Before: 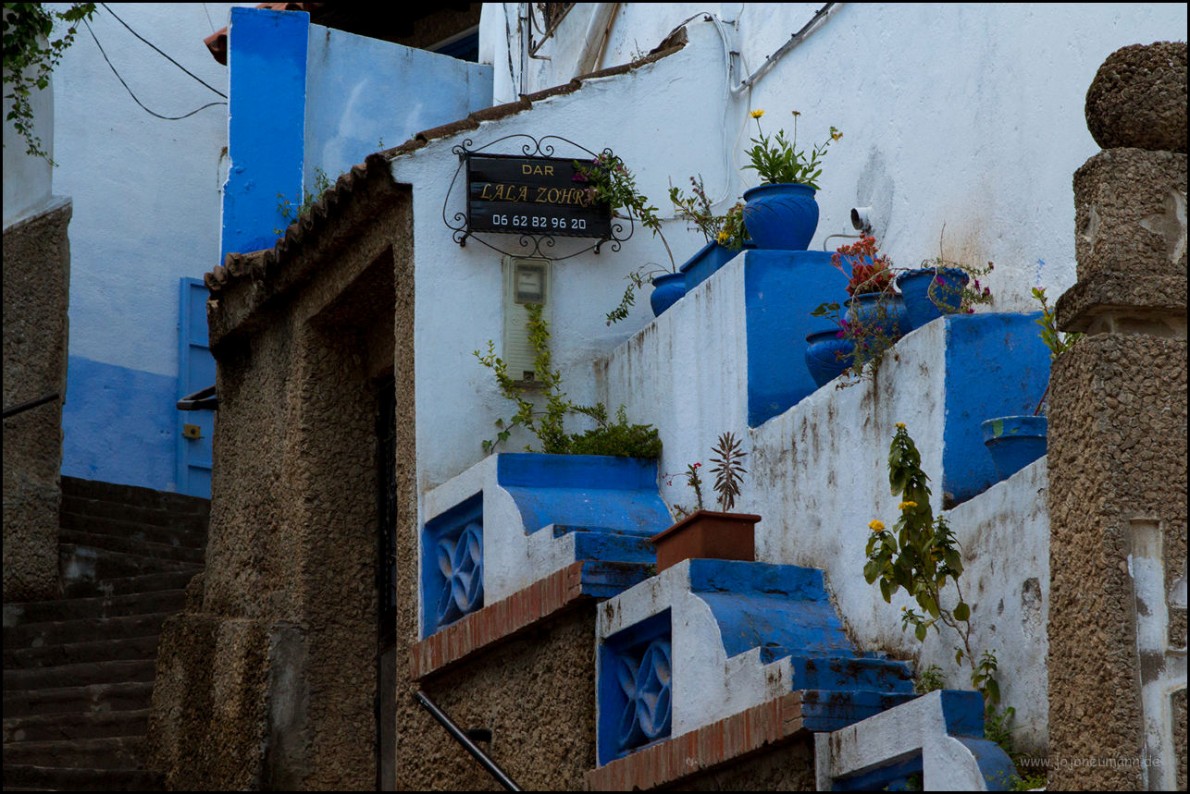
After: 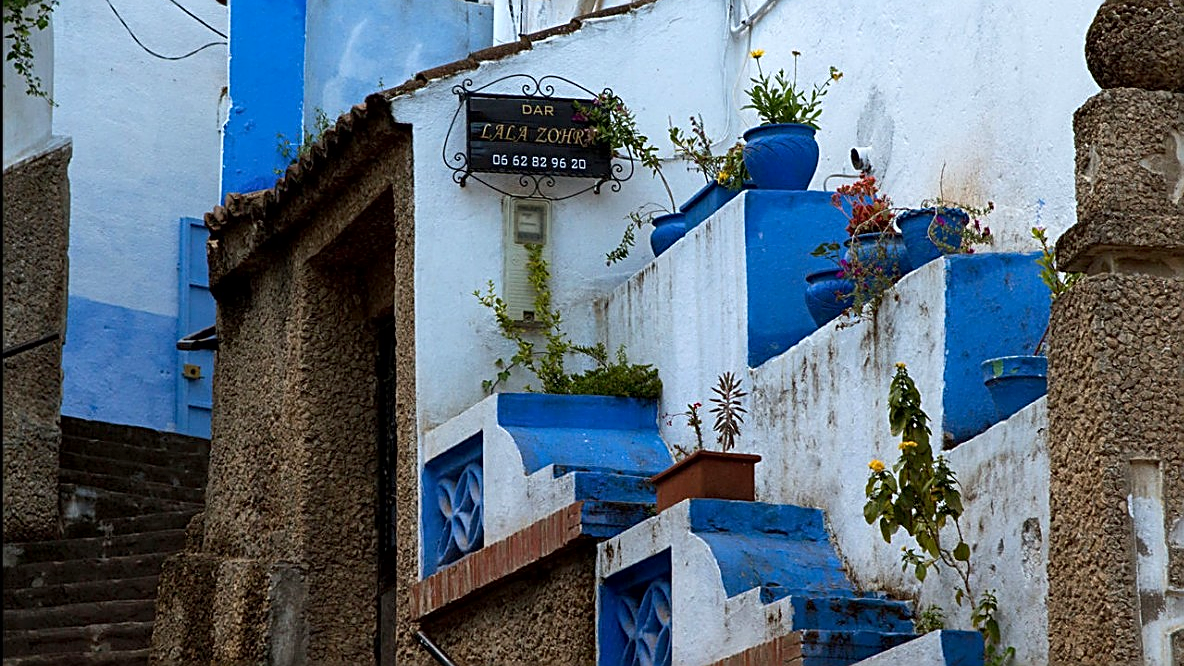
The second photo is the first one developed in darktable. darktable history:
sharpen: amount 0.901
crop: top 7.625%, bottom 8.027%
shadows and highlights: radius 125.46, shadows 30.51, highlights -30.51, low approximation 0.01, soften with gaussian
exposure: black level correction 0.001, exposure 0.5 EV, compensate exposure bias true, compensate highlight preservation false
